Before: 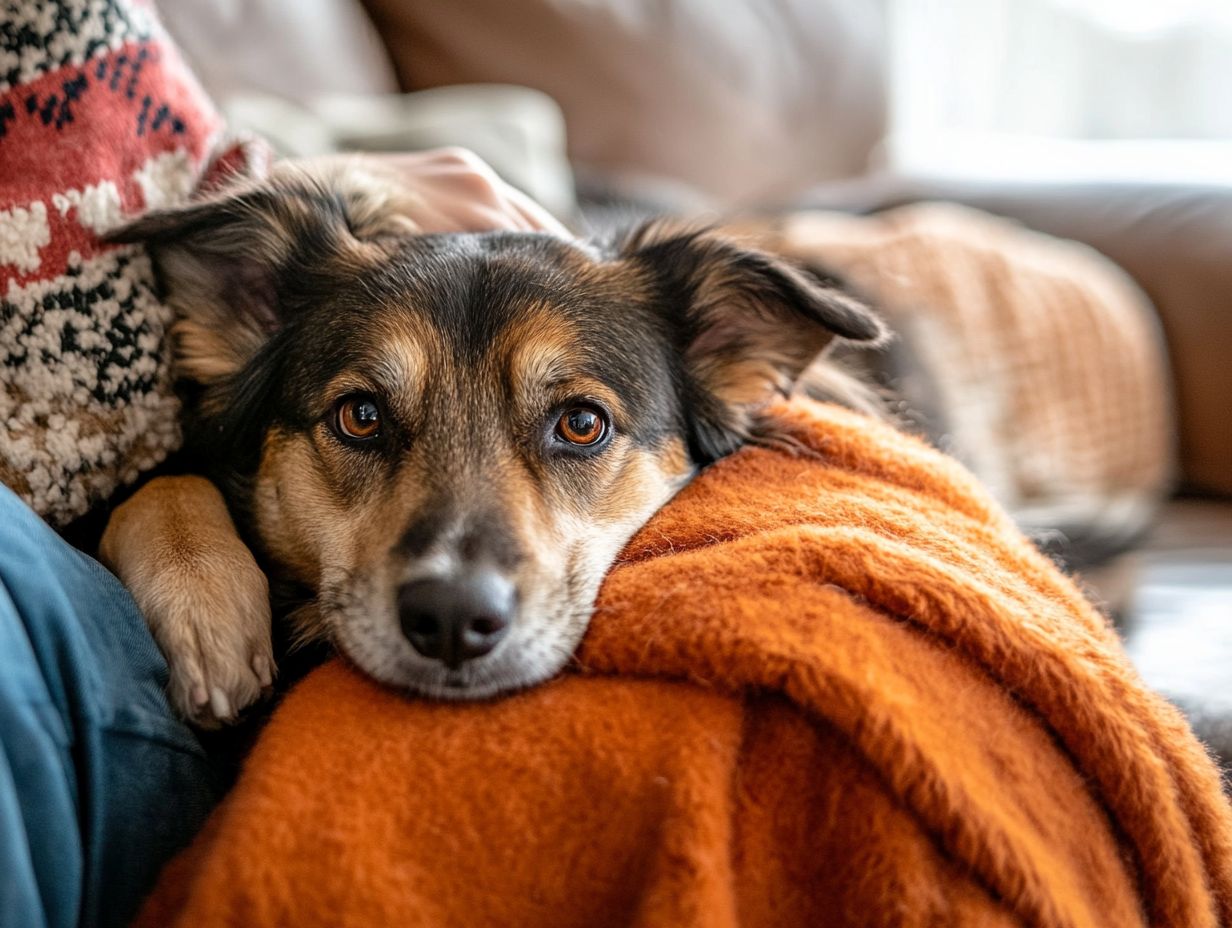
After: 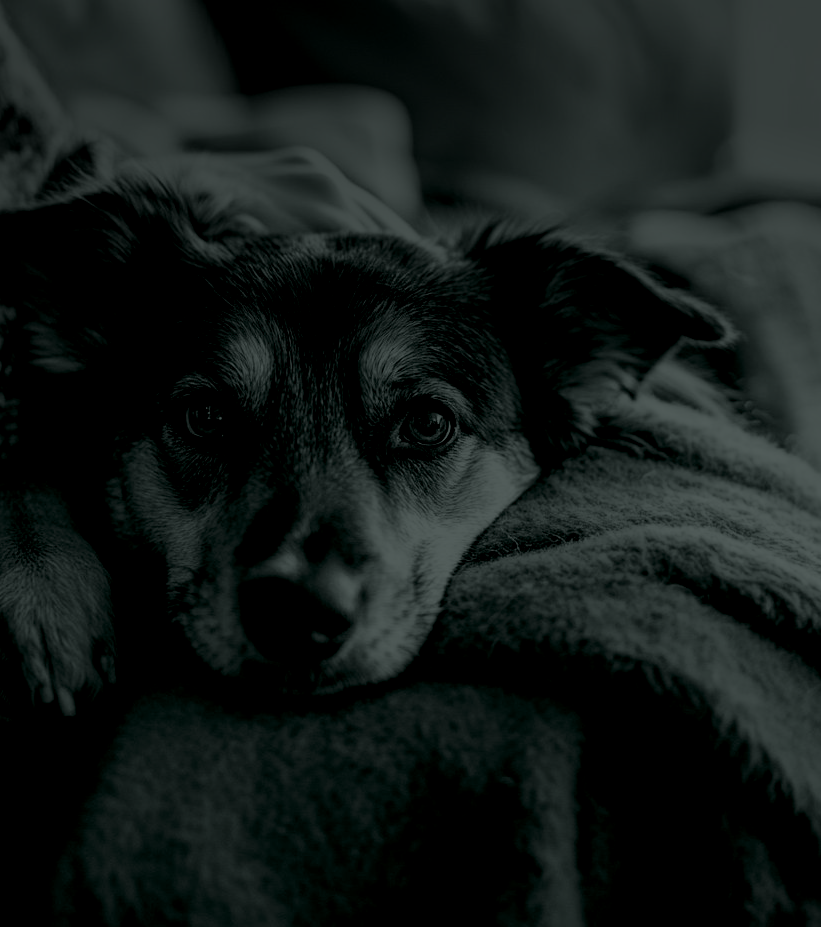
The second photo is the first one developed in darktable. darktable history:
colorize: hue 90°, saturation 19%, lightness 1.59%, version 1
vignetting: fall-off start 97.52%, fall-off radius 100%, brightness -0.574, saturation 0, center (-0.027, 0.404), width/height ratio 1.368, unbound false
exposure: compensate highlight preservation false
crop and rotate: left 12.648%, right 20.685%
contrast brightness saturation: contrast 0.21, brightness -0.11, saturation 0.21
